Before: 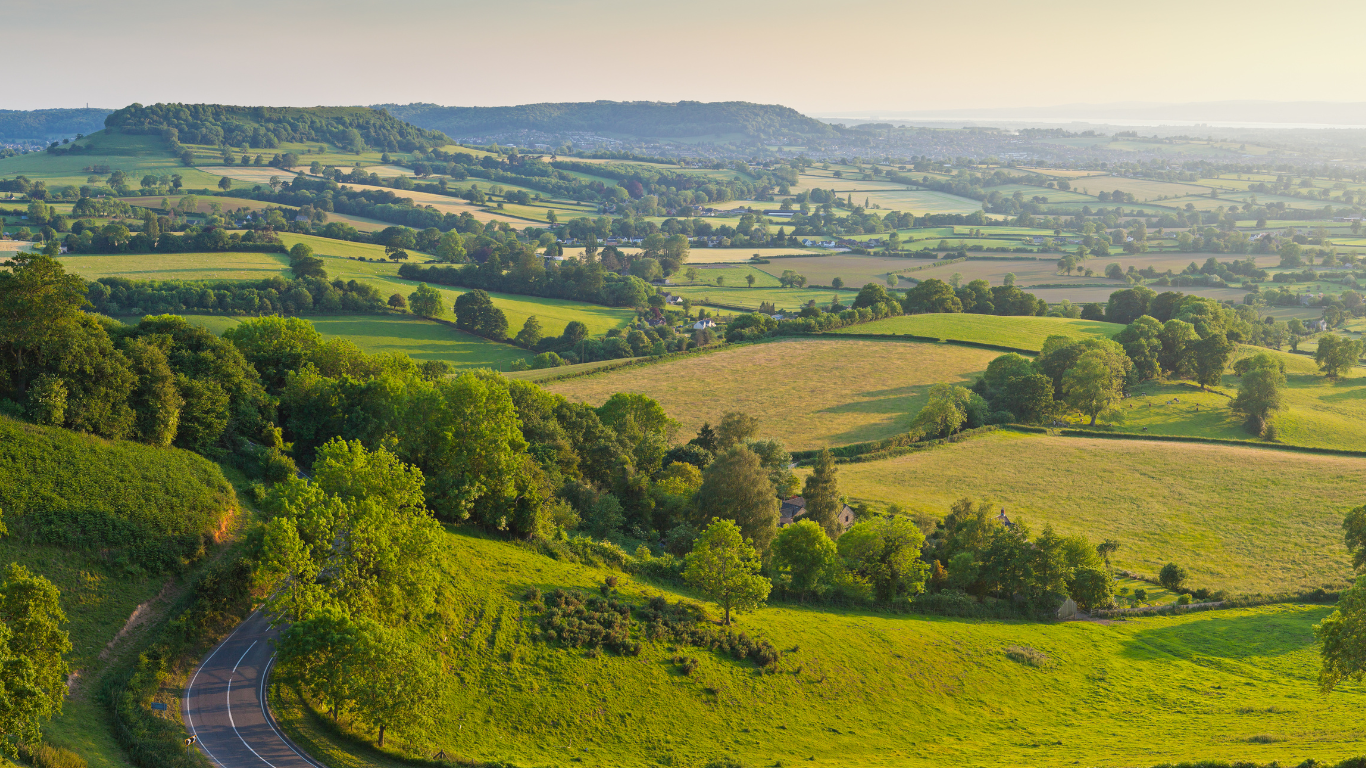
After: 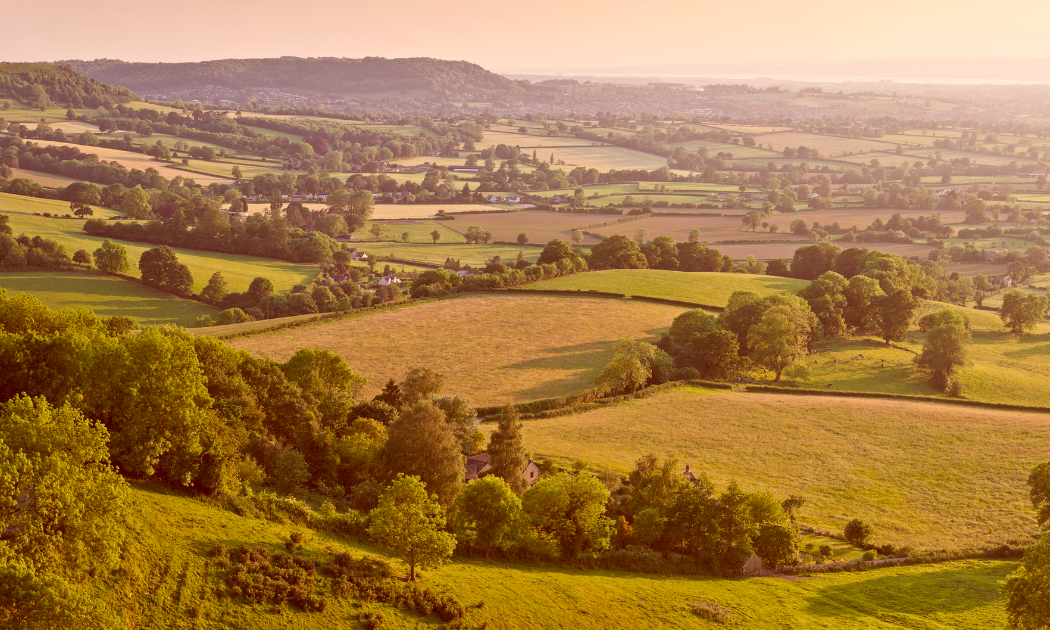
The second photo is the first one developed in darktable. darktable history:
color correction: highlights a* 9.03, highlights b* 8.71, shadows a* 40, shadows b* 40, saturation 0.8
crop: left 23.095%, top 5.827%, bottom 11.854%
